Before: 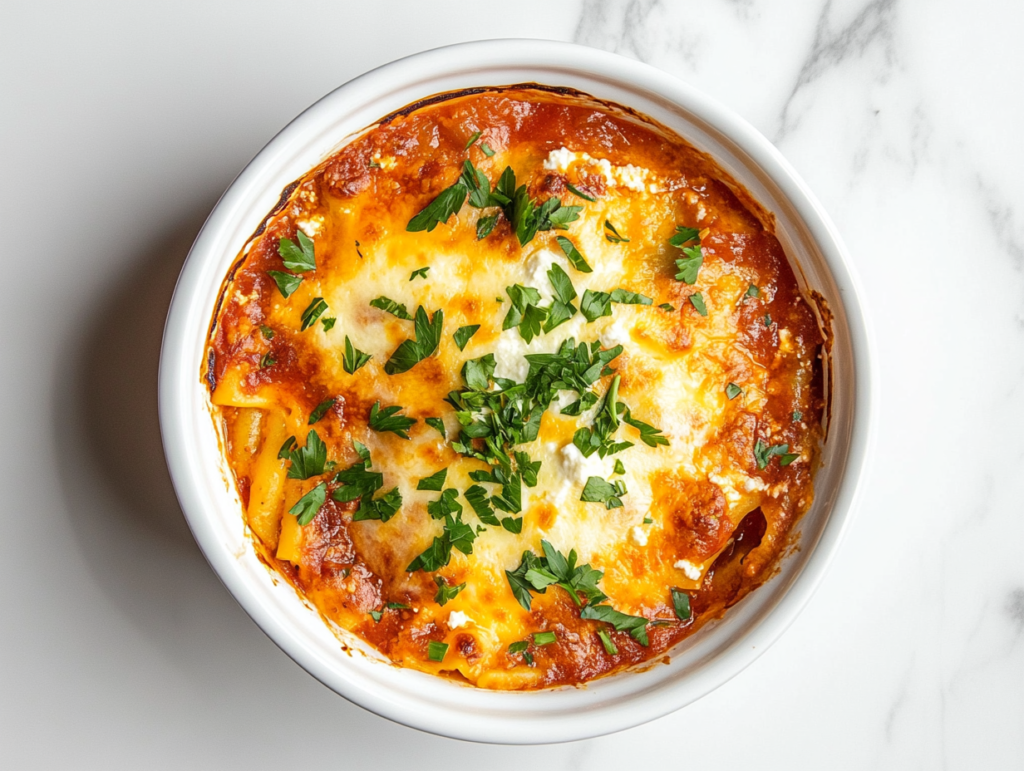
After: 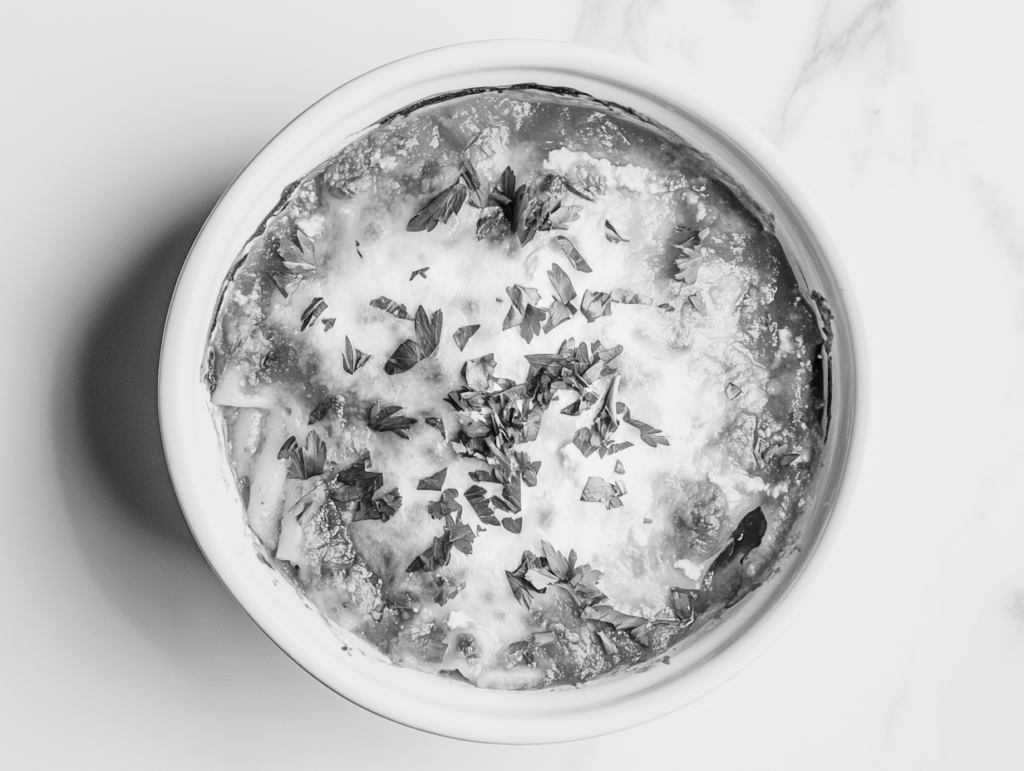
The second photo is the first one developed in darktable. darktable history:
monochrome: a -92.57, b 58.91
base curve: curves: ch0 [(0, 0) (0.028, 0.03) (0.121, 0.232) (0.46, 0.748) (0.859, 0.968) (1, 1)], preserve colors none
